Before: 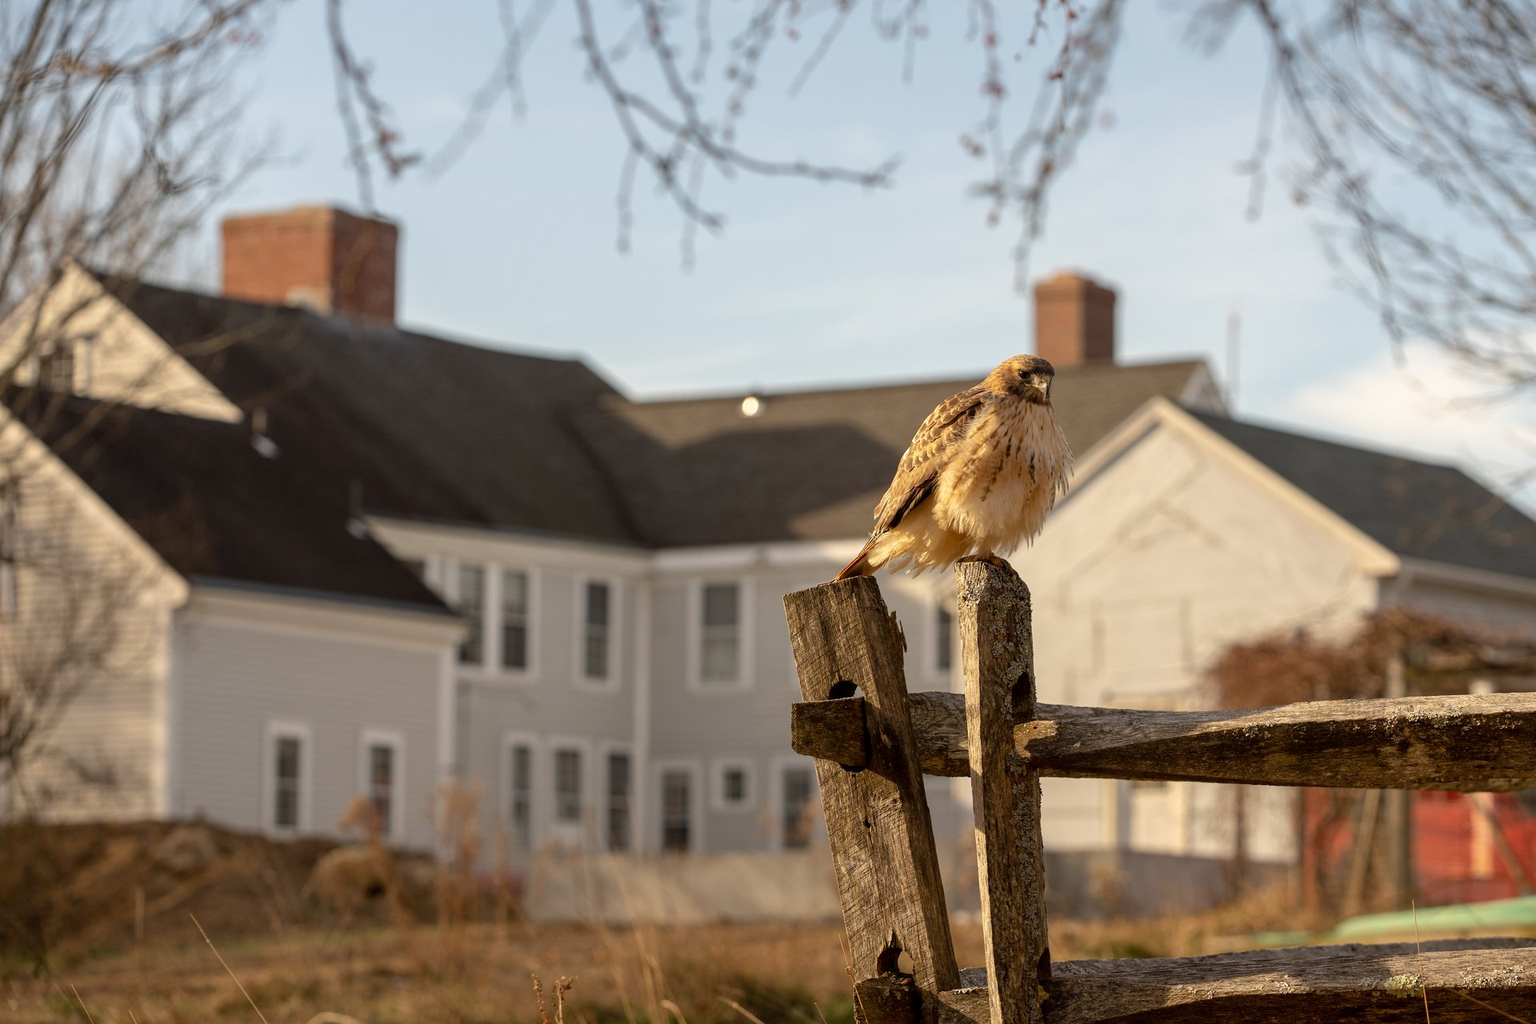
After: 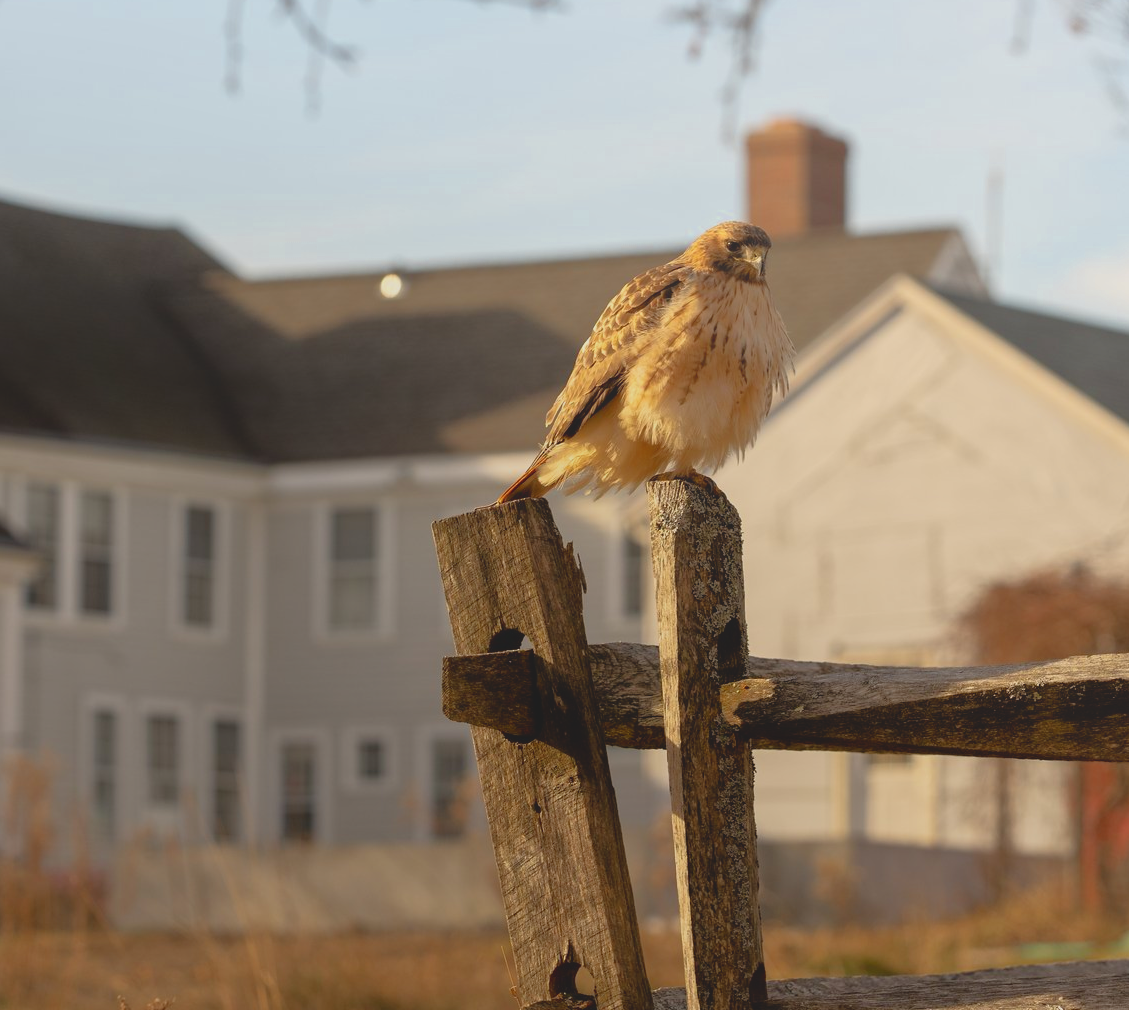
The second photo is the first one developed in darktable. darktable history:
crop and rotate: left 28.501%, top 17.354%, right 12.658%, bottom 3.699%
local contrast: detail 69%
color zones: curves: ch0 [(0.25, 0.5) (0.463, 0.627) (0.484, 0.637) (0.75, 0.5)]
tone equalizer: -8 EV -1.8 EV, -7 EV -1.14 EV, -6 EV -1.64 EV, edges refinement/feathering 500, mask exposure compensation -1.57 EV, preserve details guided filter
